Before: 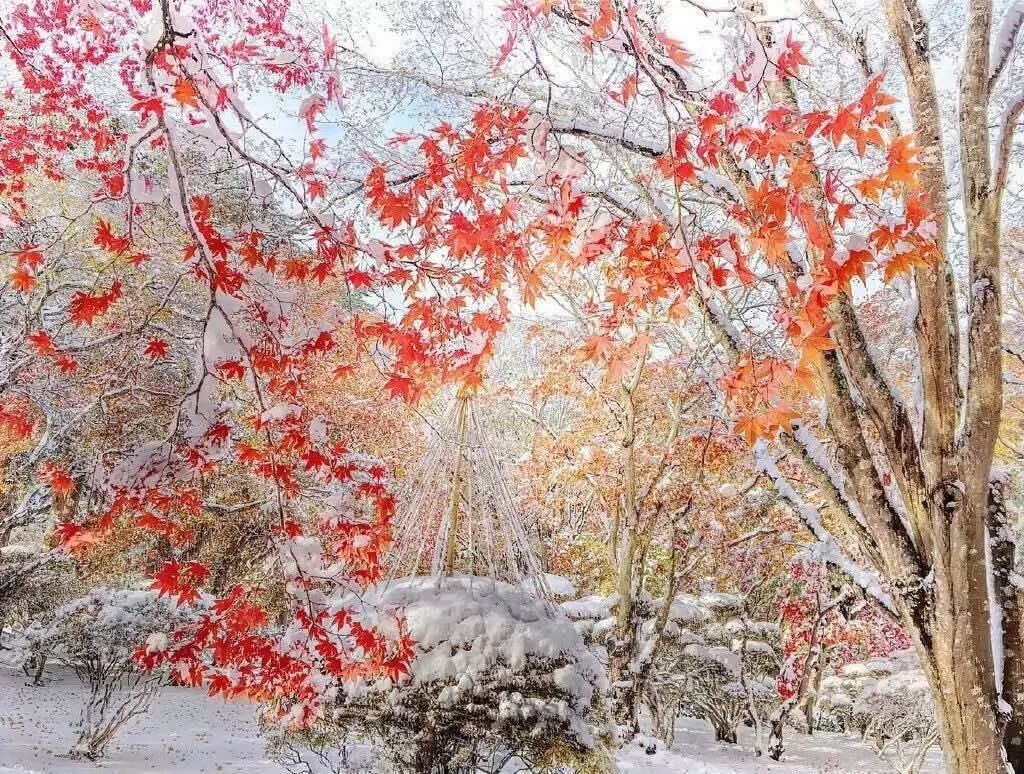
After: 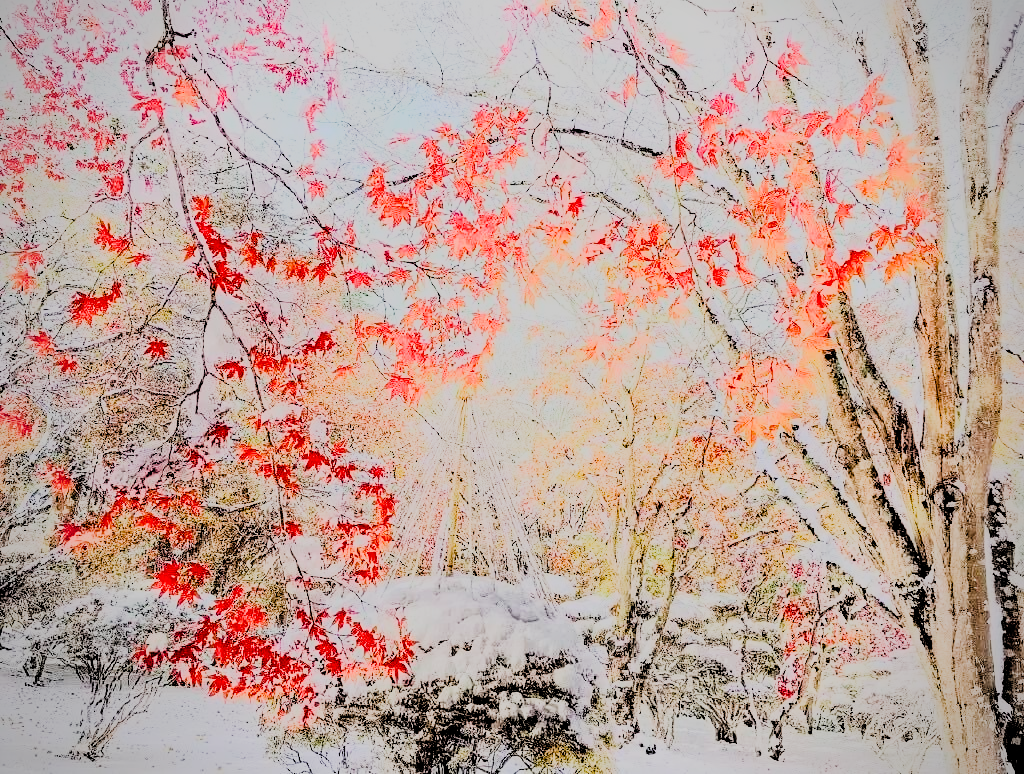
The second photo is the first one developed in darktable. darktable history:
vignetting: fall-off radius 45%, brightness -0.33
rgb curve: curves: ch0 [(0, 0) (0.21, 0.15) (0.24, 0.21) (0.5, 0.75) (0.75, 0.96) (0.89, 0.99) (1, 1)]; ch1 [(0, 0.02) (0.21, 0.13) (0.25, 0.2) (0.5, 0.67) (0.75, 0.9) (0.89, 0.97) (1, 1)]; ch2 [(0, 0.02) (0.21, 0.13) (0.25, 0.2) (0.5, 0.67) (0.75, 0.9) (0.89, 0.97) (1, 1)], compensate middle gray true
filmic rgb: black relative exposure -4.4 EV, white relative exposure 5 EV, threshold 3 EV, hardness 2.23, latitude 40.06%, contrast 1.15, highlights saturation mix 10%, shadows ↔ highlights balance 1.04%, preserve chrominance RGB euclidean norm (legacy), color science v4 (2020), enable highlight reconstruction true
tone equalizer: on, module defaults
